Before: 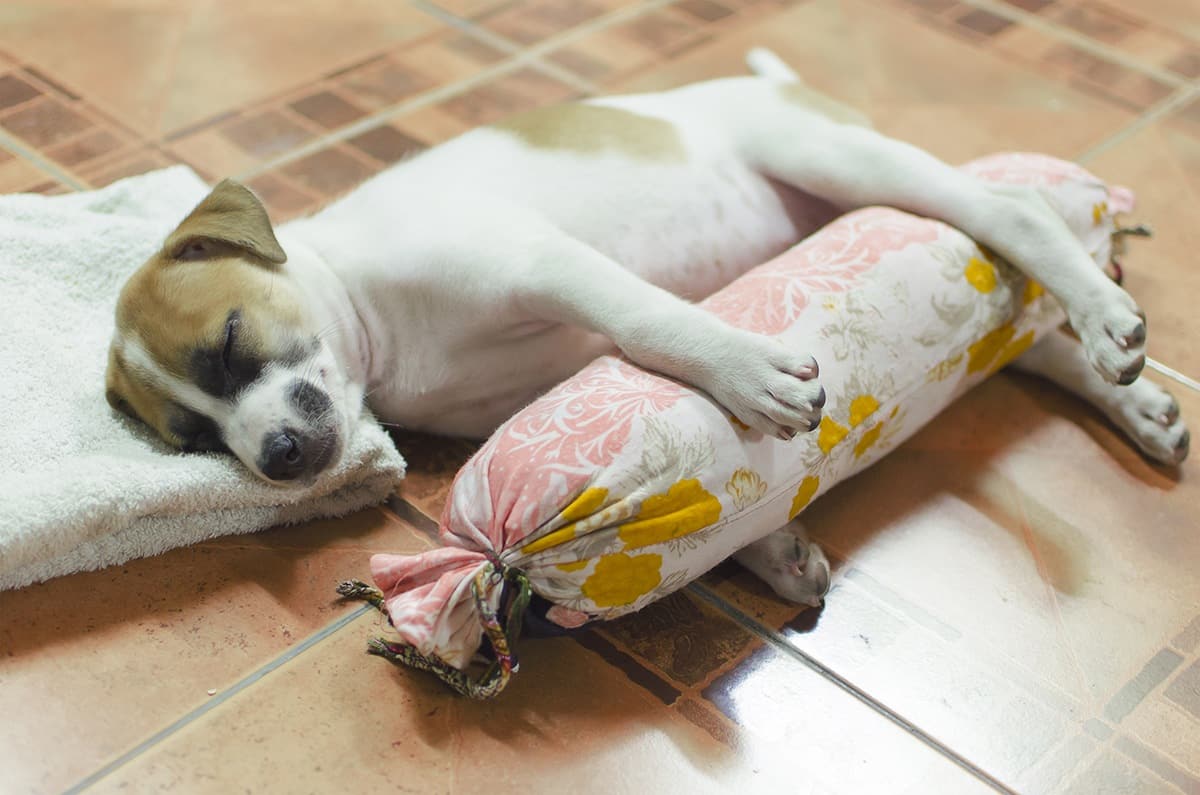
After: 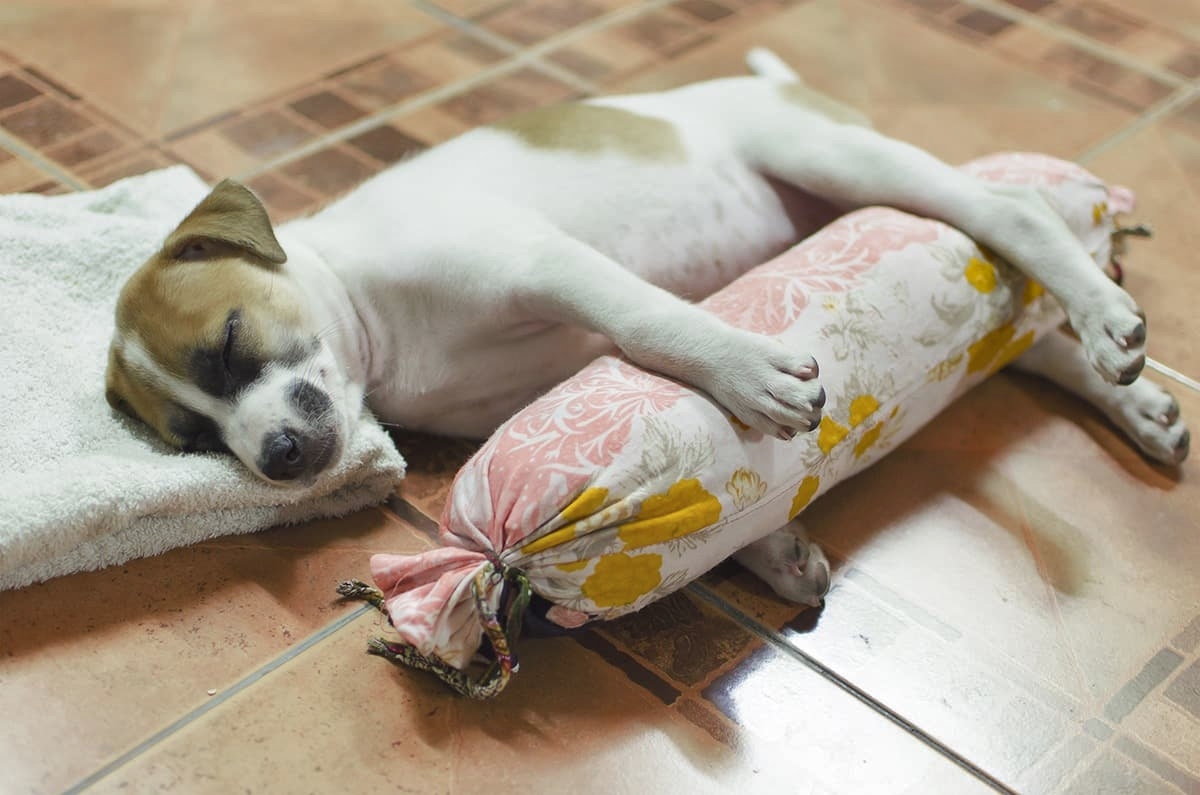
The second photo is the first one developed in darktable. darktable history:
base curve: preserve colors none
contrast brightness saturation: saturation -0.069
shadows and highlights: low approximation 0.01, soften with gaussian
